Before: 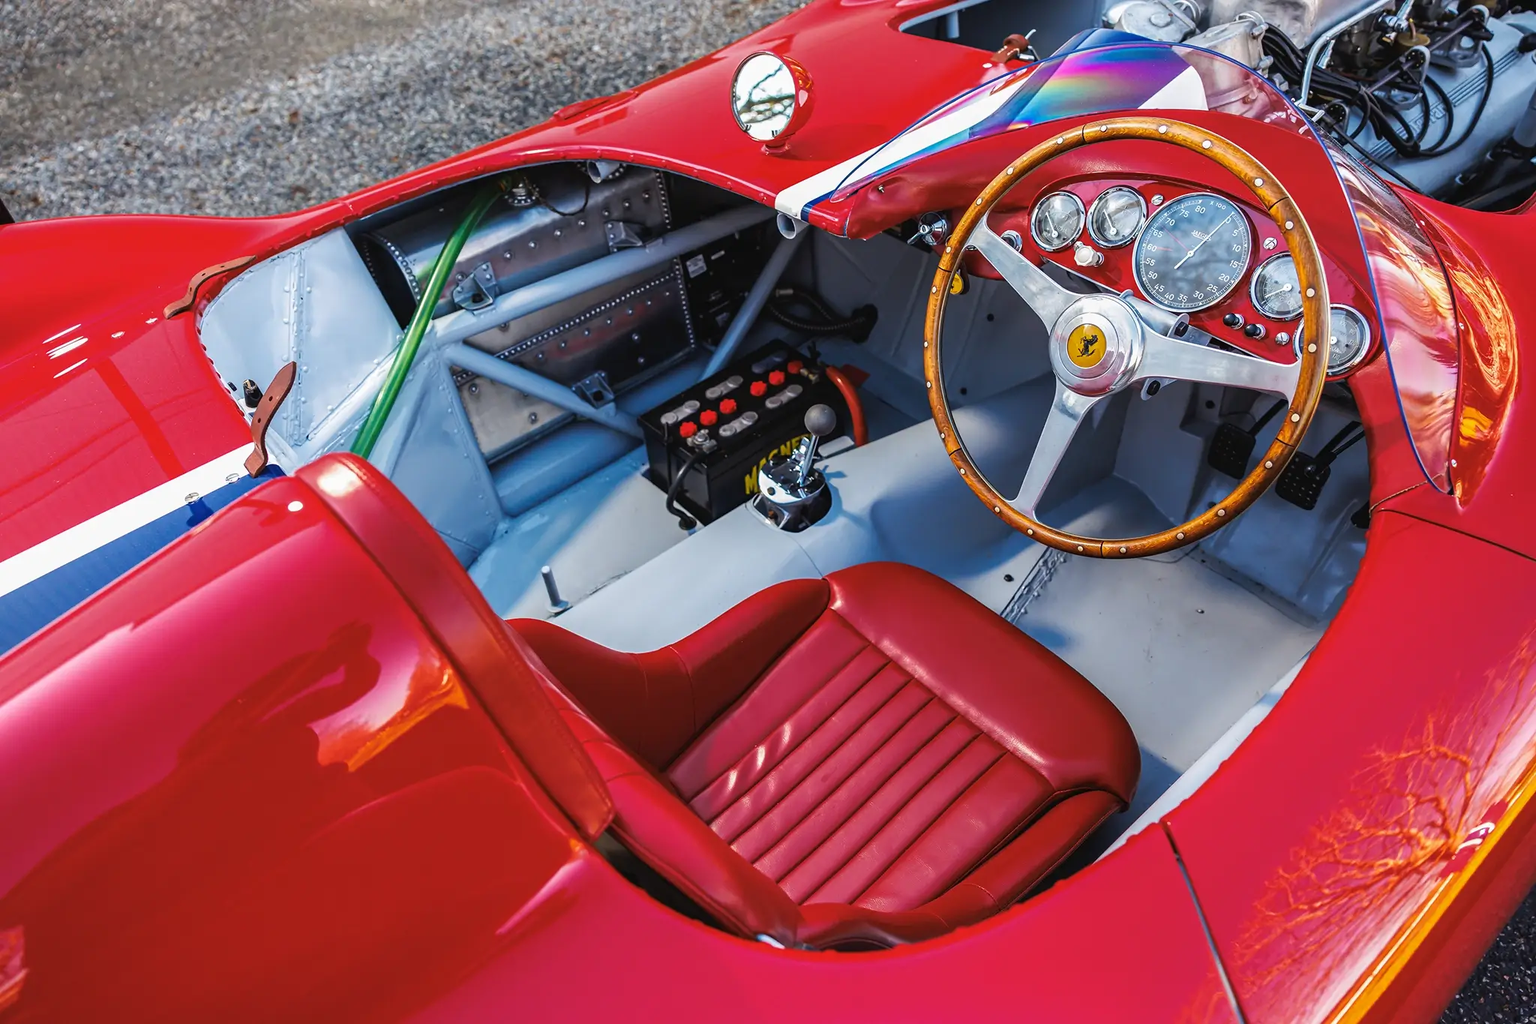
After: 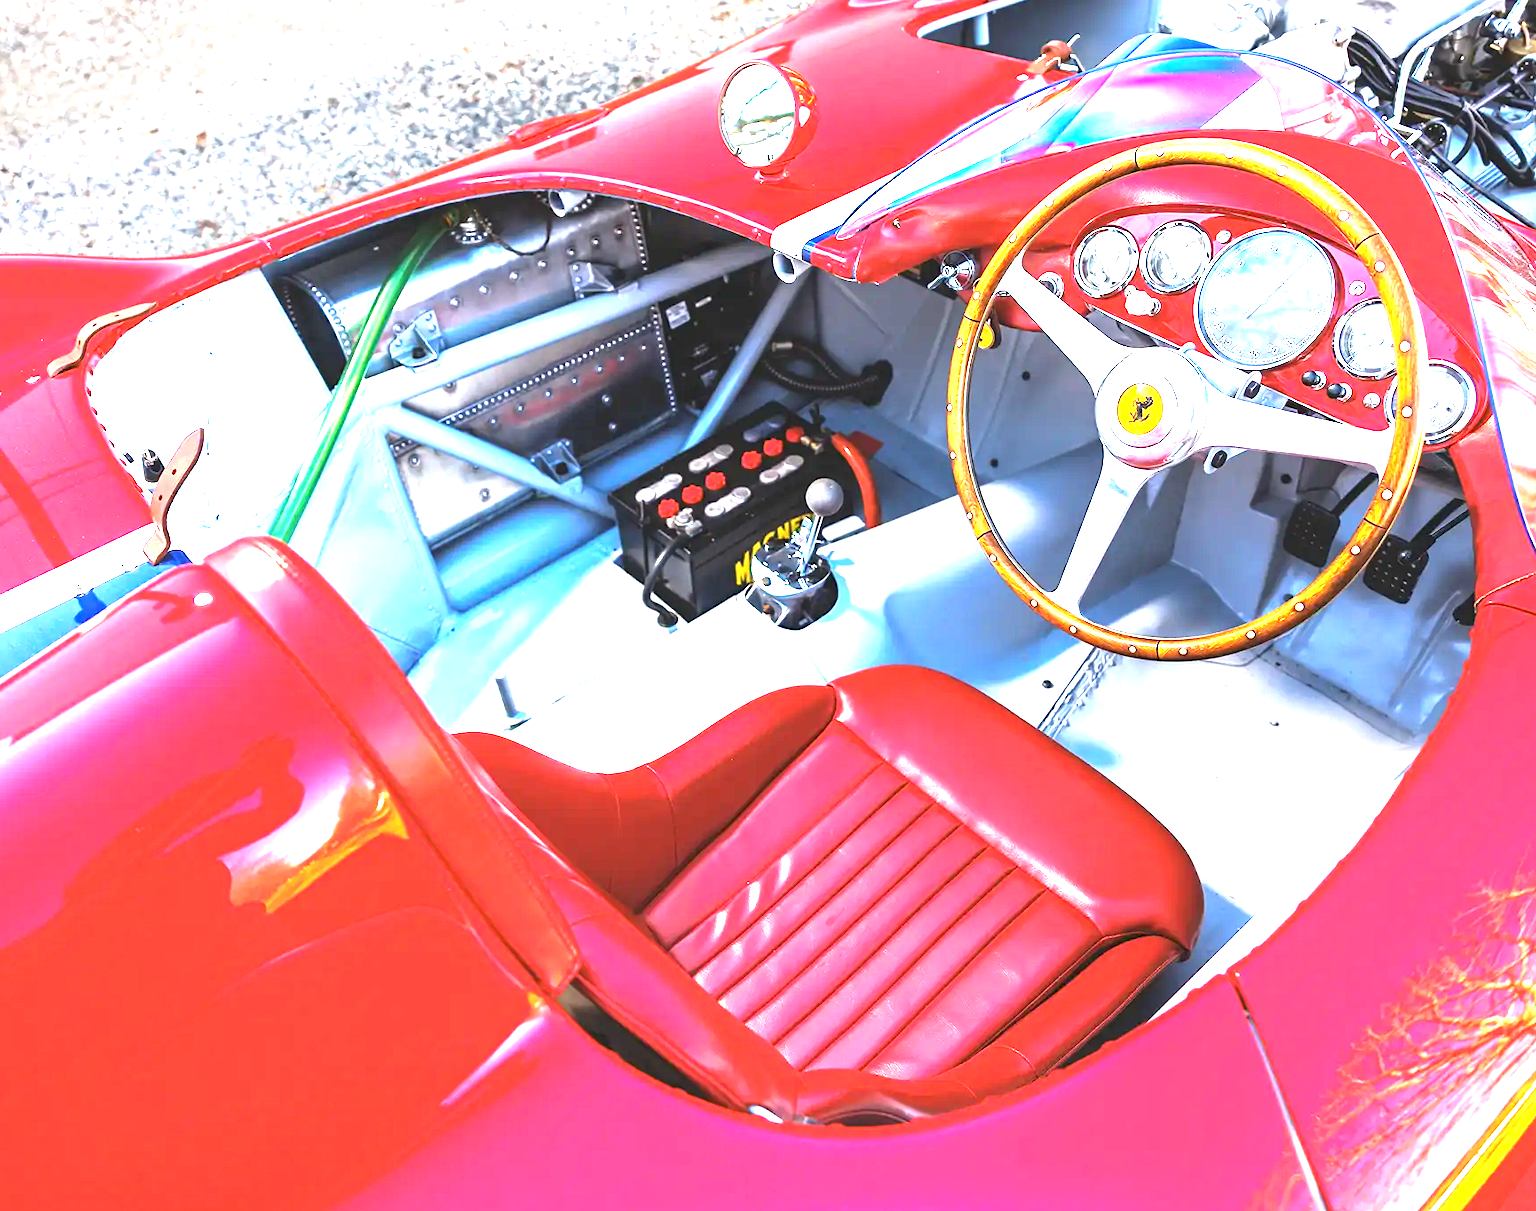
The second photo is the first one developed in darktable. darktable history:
exposure: black level correction 0, exposure 2.426 EV, compensate highlight preservation false
crop: left 8.058%, right 7.422%
